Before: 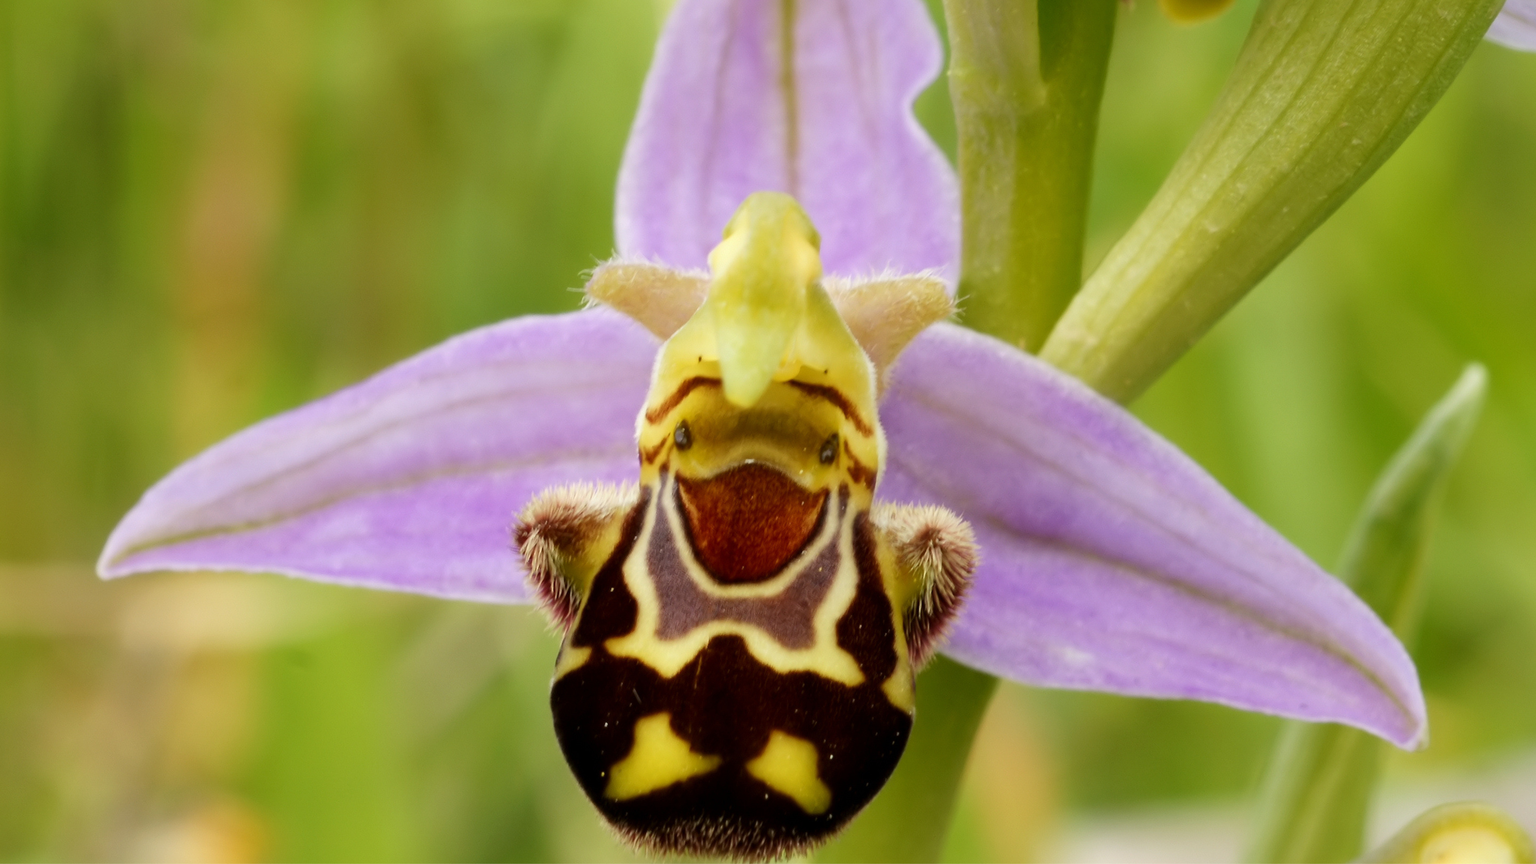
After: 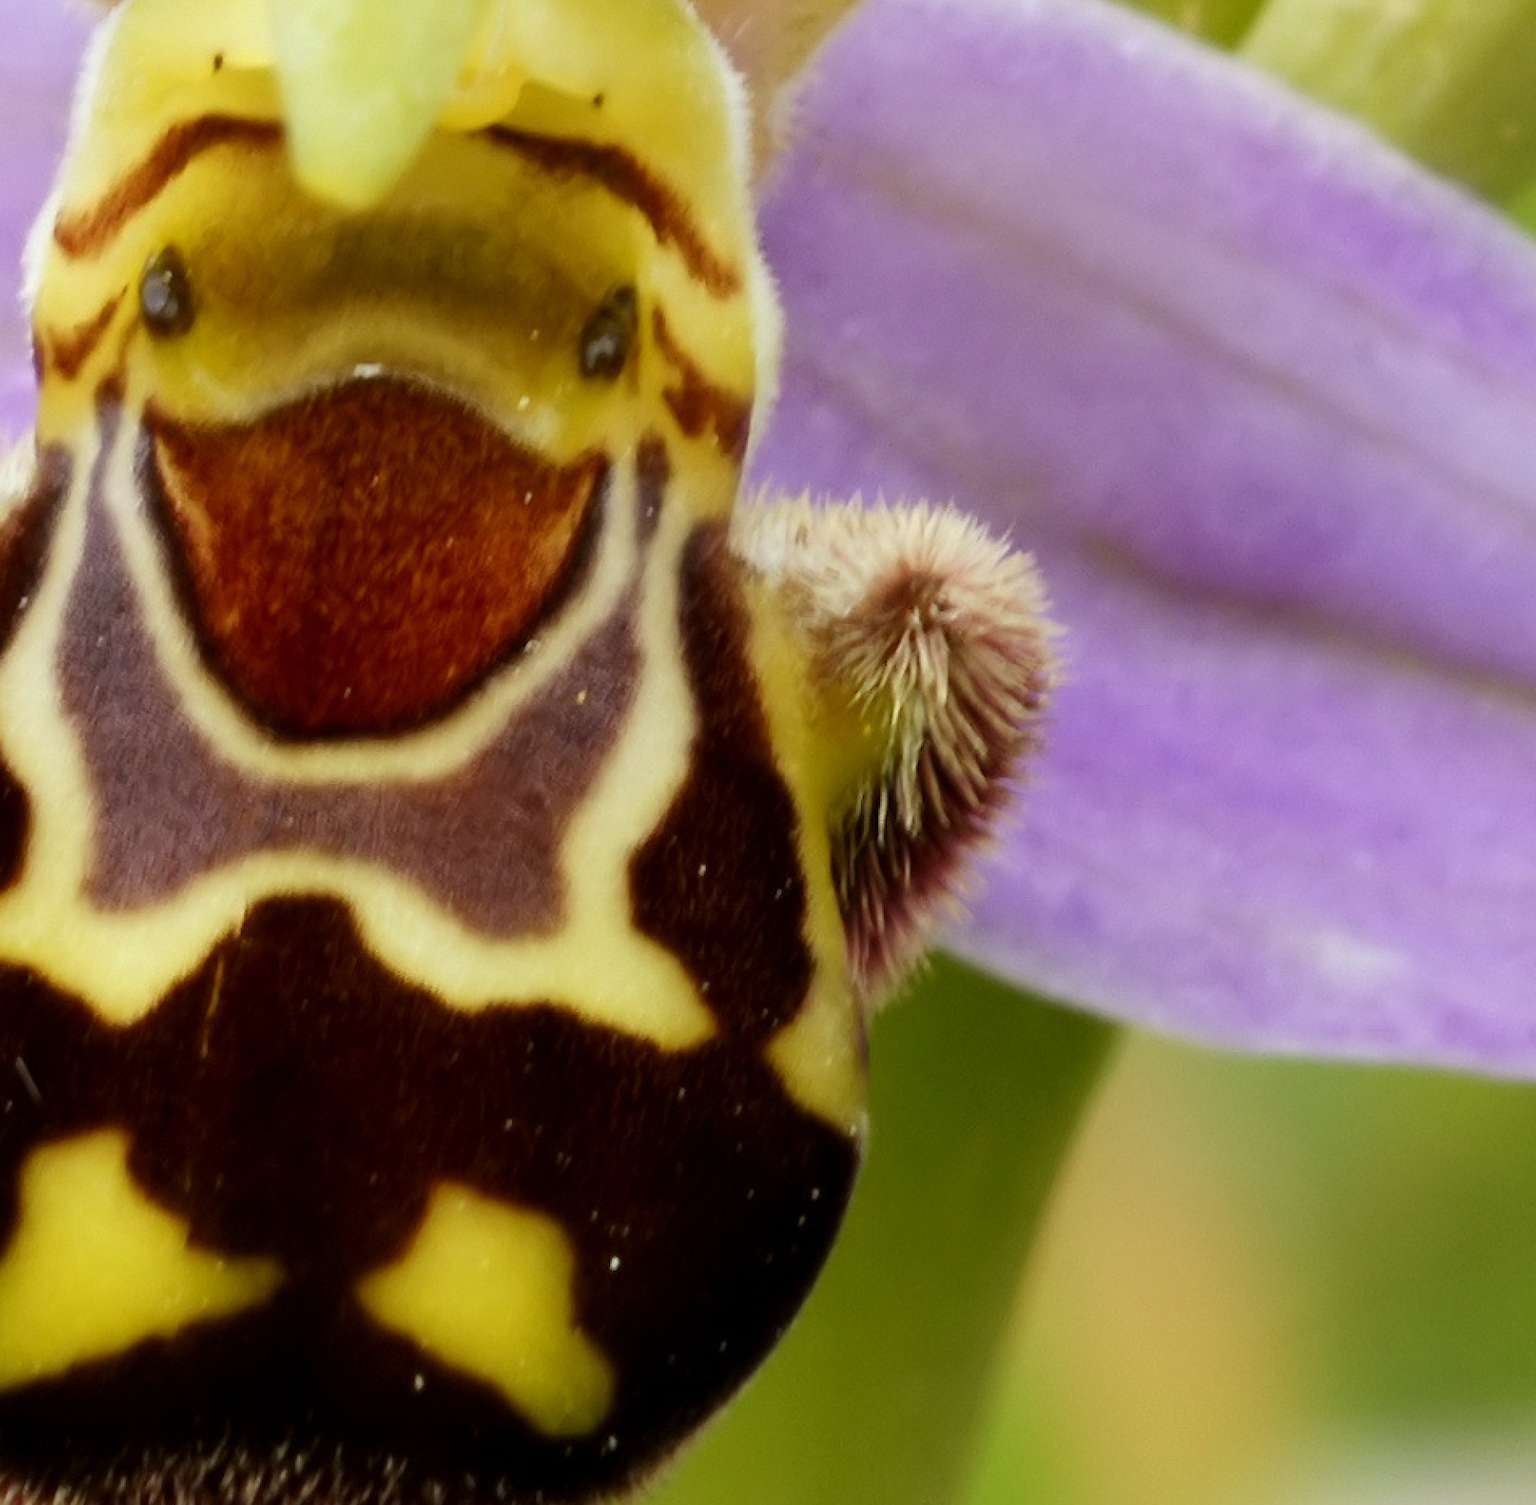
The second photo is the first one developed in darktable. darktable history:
white balance: red 0.983, blue 1.036
crop: left 40.878%, top 39.176%, right 25.993%, bottom 3.081%
